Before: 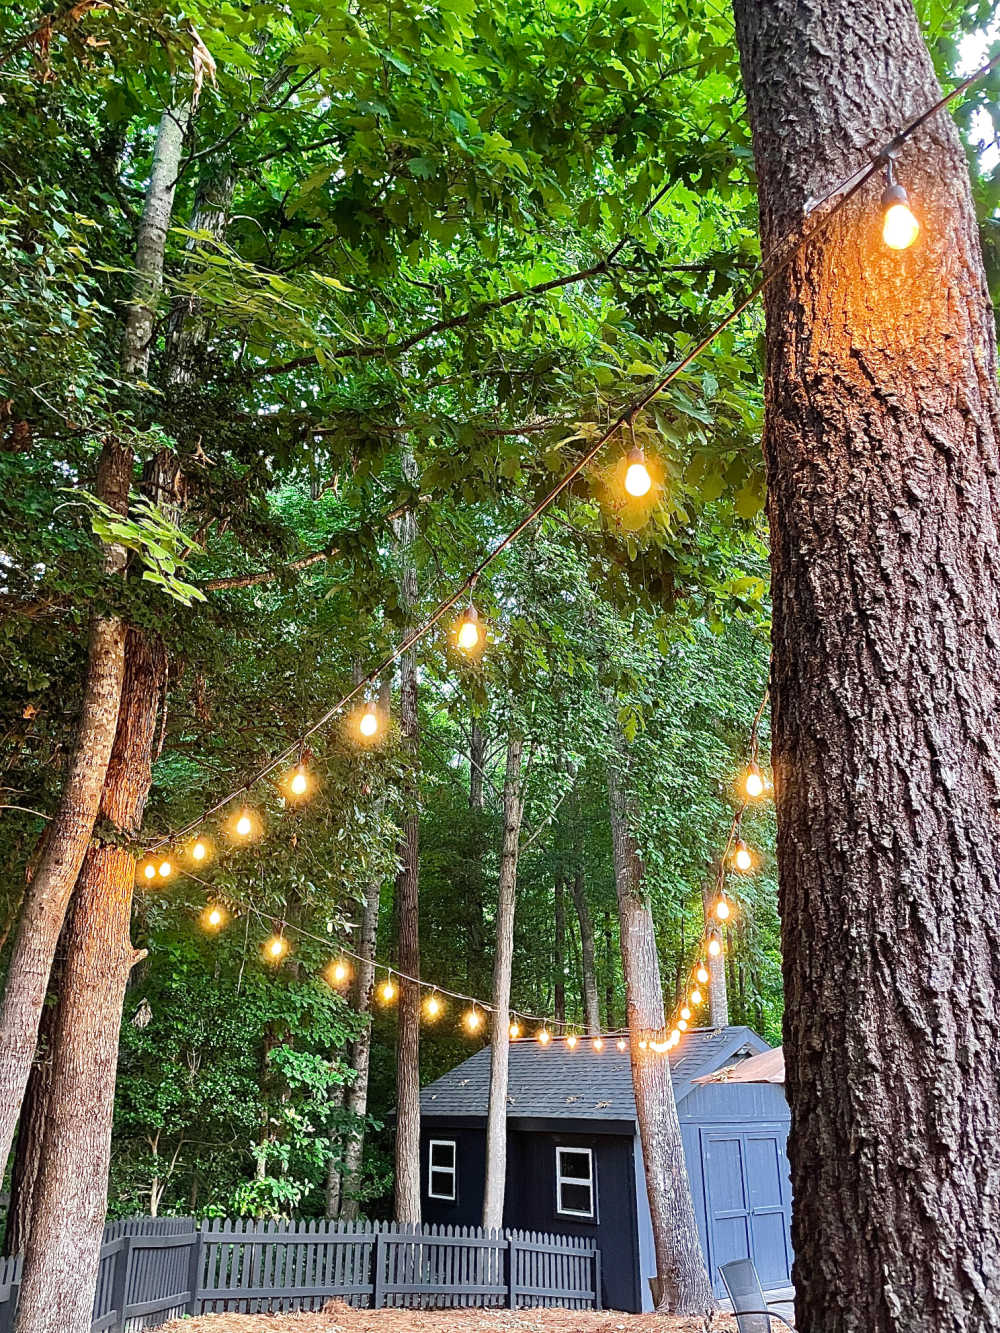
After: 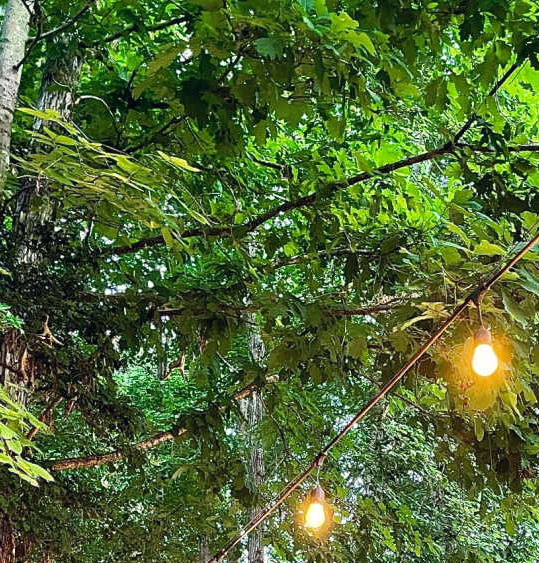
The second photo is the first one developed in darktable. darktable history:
color correction: highlights a* 0.207, highlights b* 2.7, shadows a* -0.874, shadows b* -4.78
crop: left 15.306%, top 9.065%, right 30.789%, bottom 48.638%
